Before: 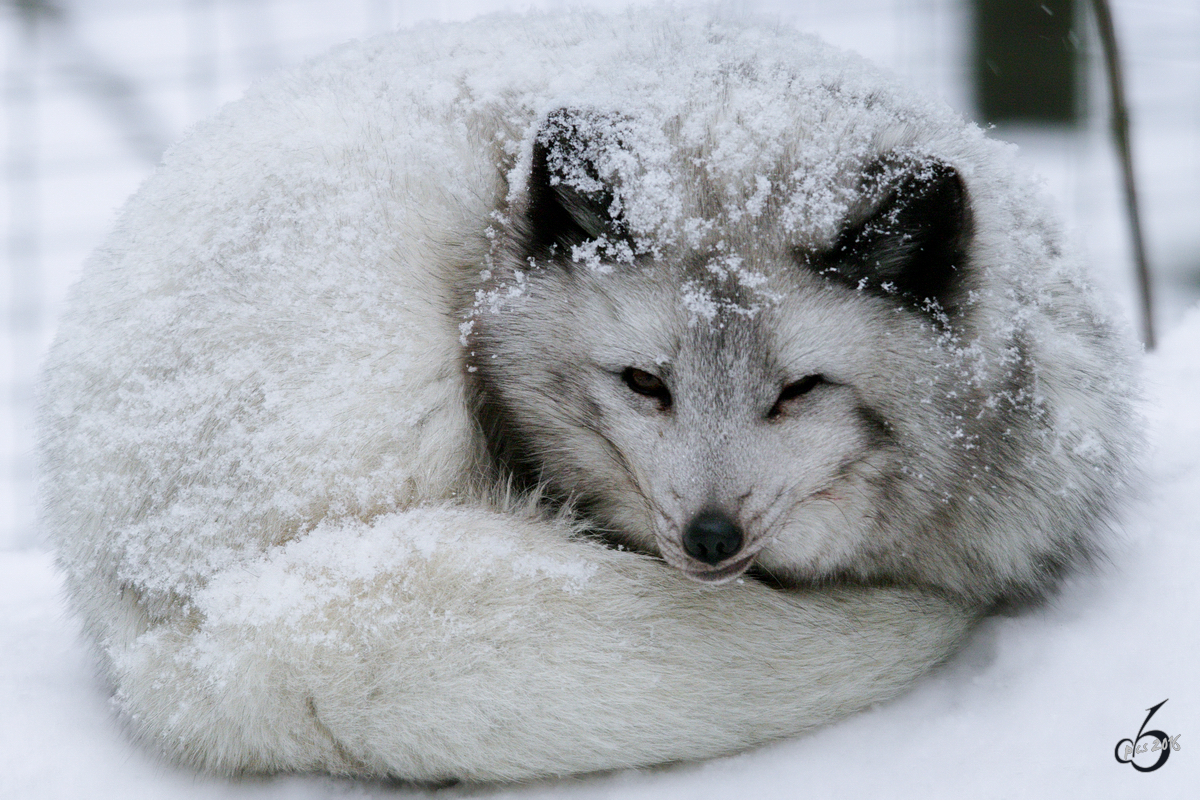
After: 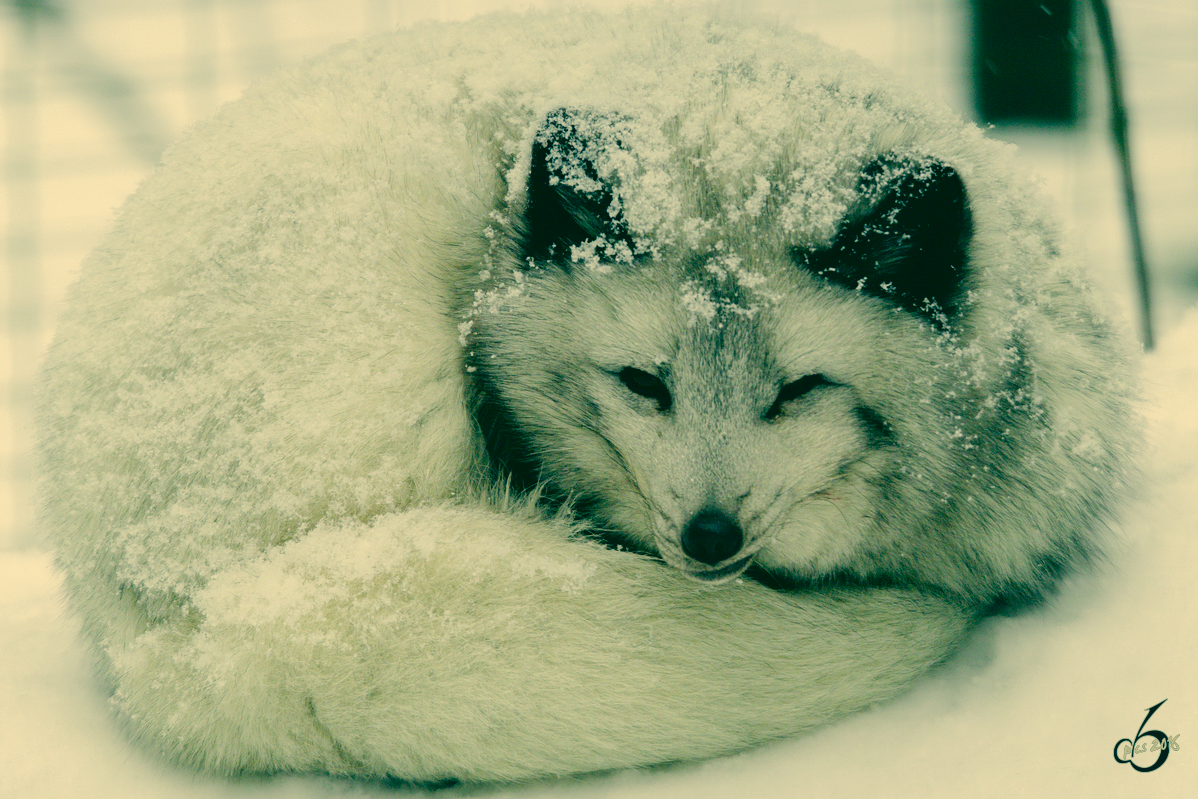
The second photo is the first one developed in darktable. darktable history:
color balance rgb: power › luminance 1.453%, highlights gain › chroma 1.072%, highlights gain › hue 52.36°, perceptual saturation grading › global saturation 19.78%
tone curve: curves: ch0 [(0, 0) (0.003, 0.018) (0.011, 0.019) (0.025, 0.02) (0.044, 0.024) (0.069, 0.034) (0.1, 0.049) (0.136, 0.082) (0.177, 0.136) (0.224, 0.196) (0.277, 0.263) (0.335, 0.329) (0.399, 0.401) (0.468, 0.473) (0.543, 0.546) (0.623, 0.625) (0.709, 0.698) (0.801, 0.779) (0.898, 0.867) (1, 1)], color space Lab, linked channels, preserve colors none
color correction: highlights a* 2.1, highlights b* 33.98, shadows a* -36.72, shadows b* -5.51
crop: left 0.108%
